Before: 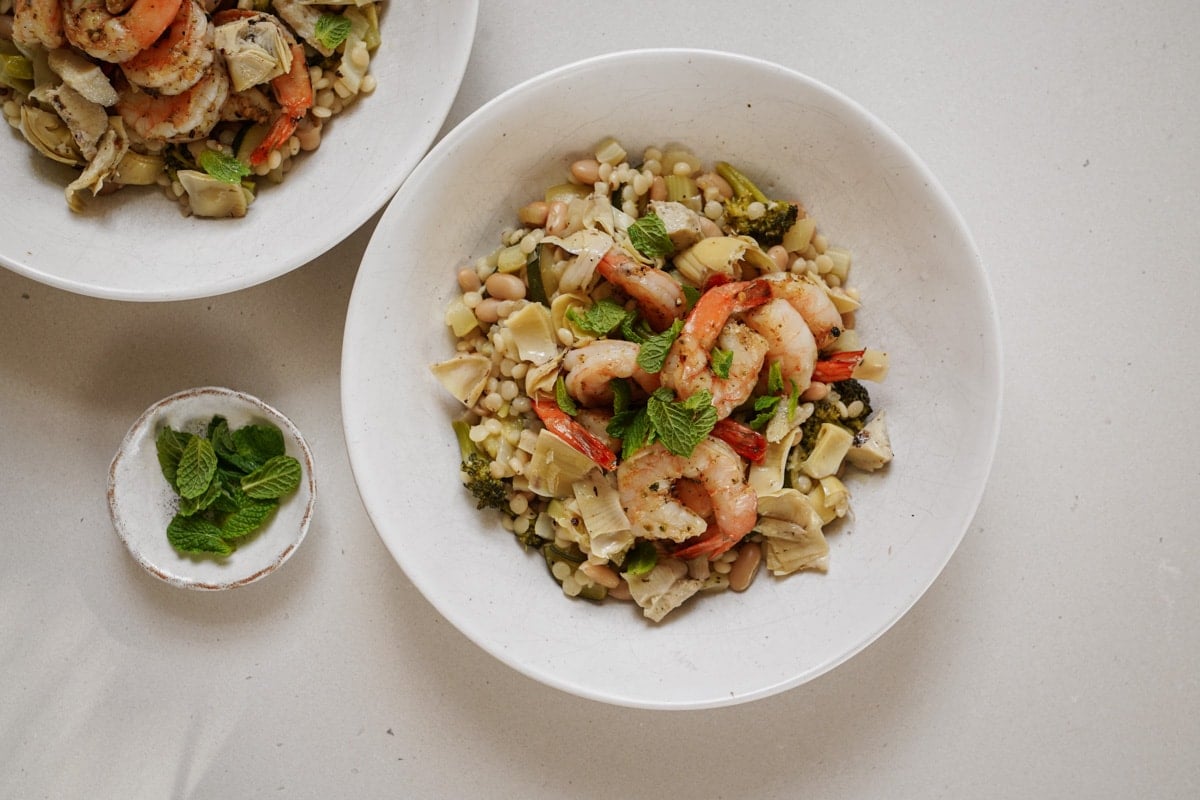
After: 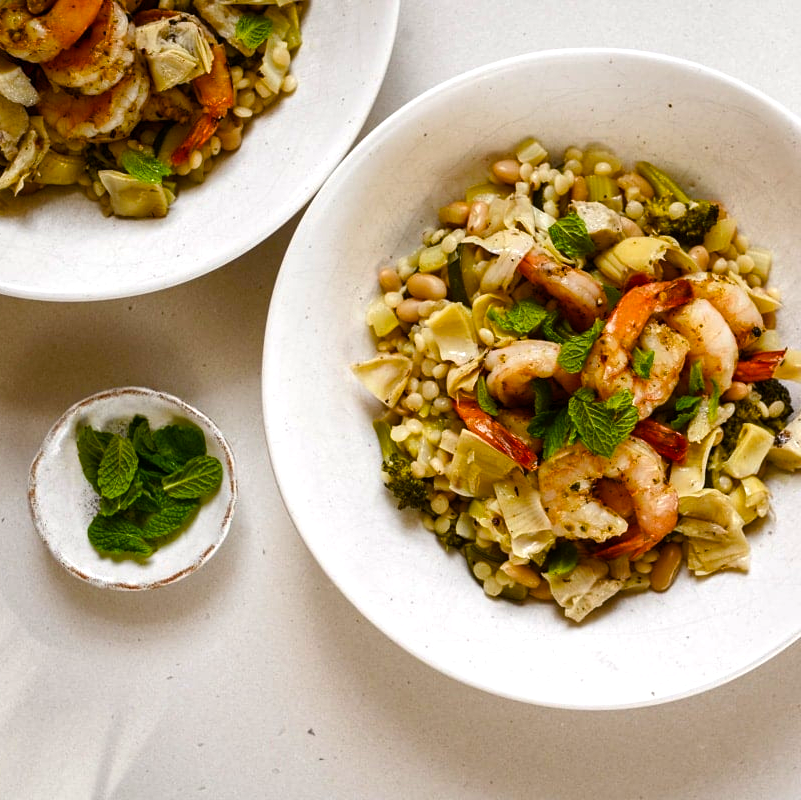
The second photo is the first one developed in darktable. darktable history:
crop and rotate: left 6.646%, right 26.542%
color balance rgb: linear chroma grading › global chroma 9.891%, perceptual saturation grading › global saturation 27.429%, perceptual saturation grading › highlights -28.636%, perceptual saturation grading › mid-tones 15.928%, perceptual saturation grading › shadows 32.913%, perceptual brilliance grading › global brilliance 15.706%, perceptual brilliance grading › shadows -35.098%, global vibrance 20%
